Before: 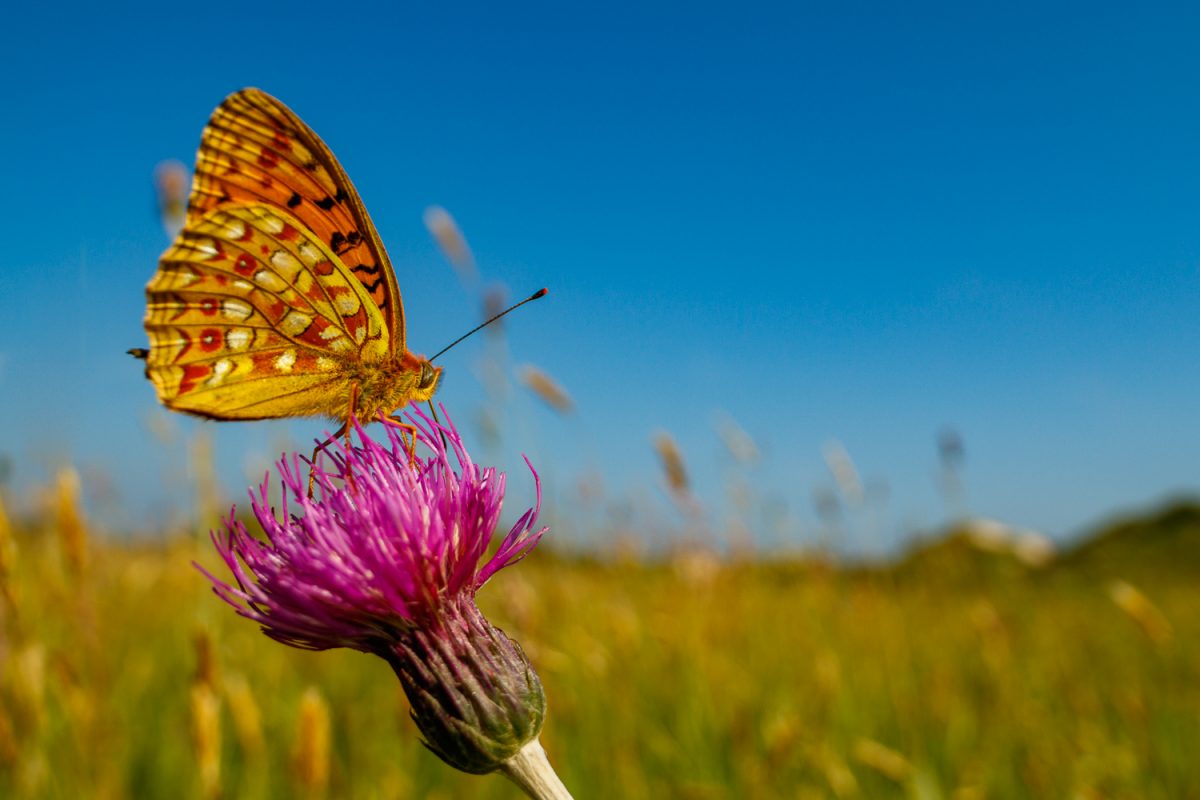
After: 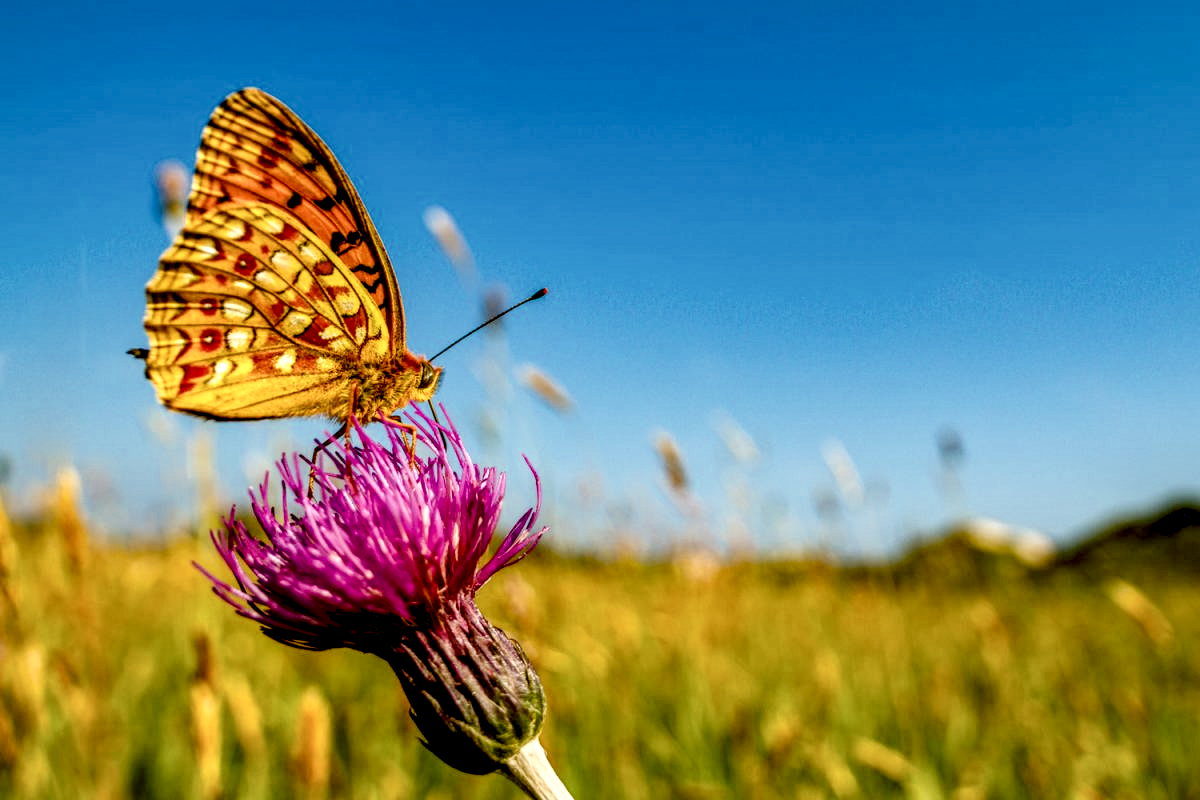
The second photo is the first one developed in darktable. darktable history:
exposure: black level correction 0.012, exposure 0.692 EV, compensate highlight preservation false
filmic rgb: black relative exposure -16 EV, white relative exposure 6.89 EV, hardness 4.69
local contrast: detail 203%
